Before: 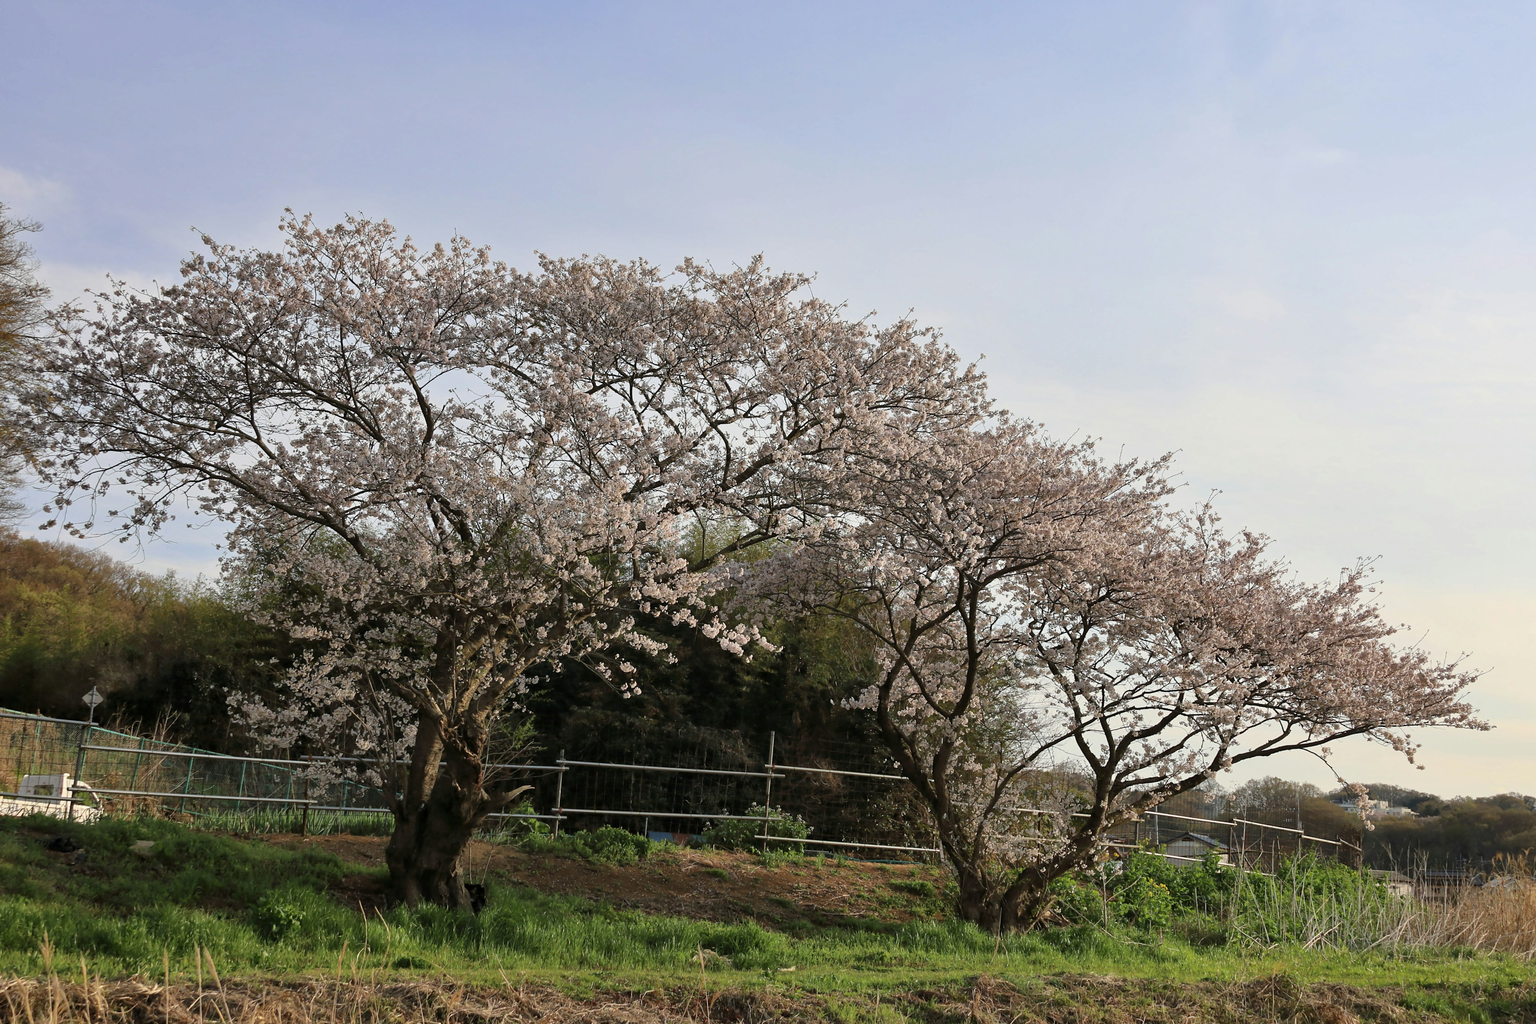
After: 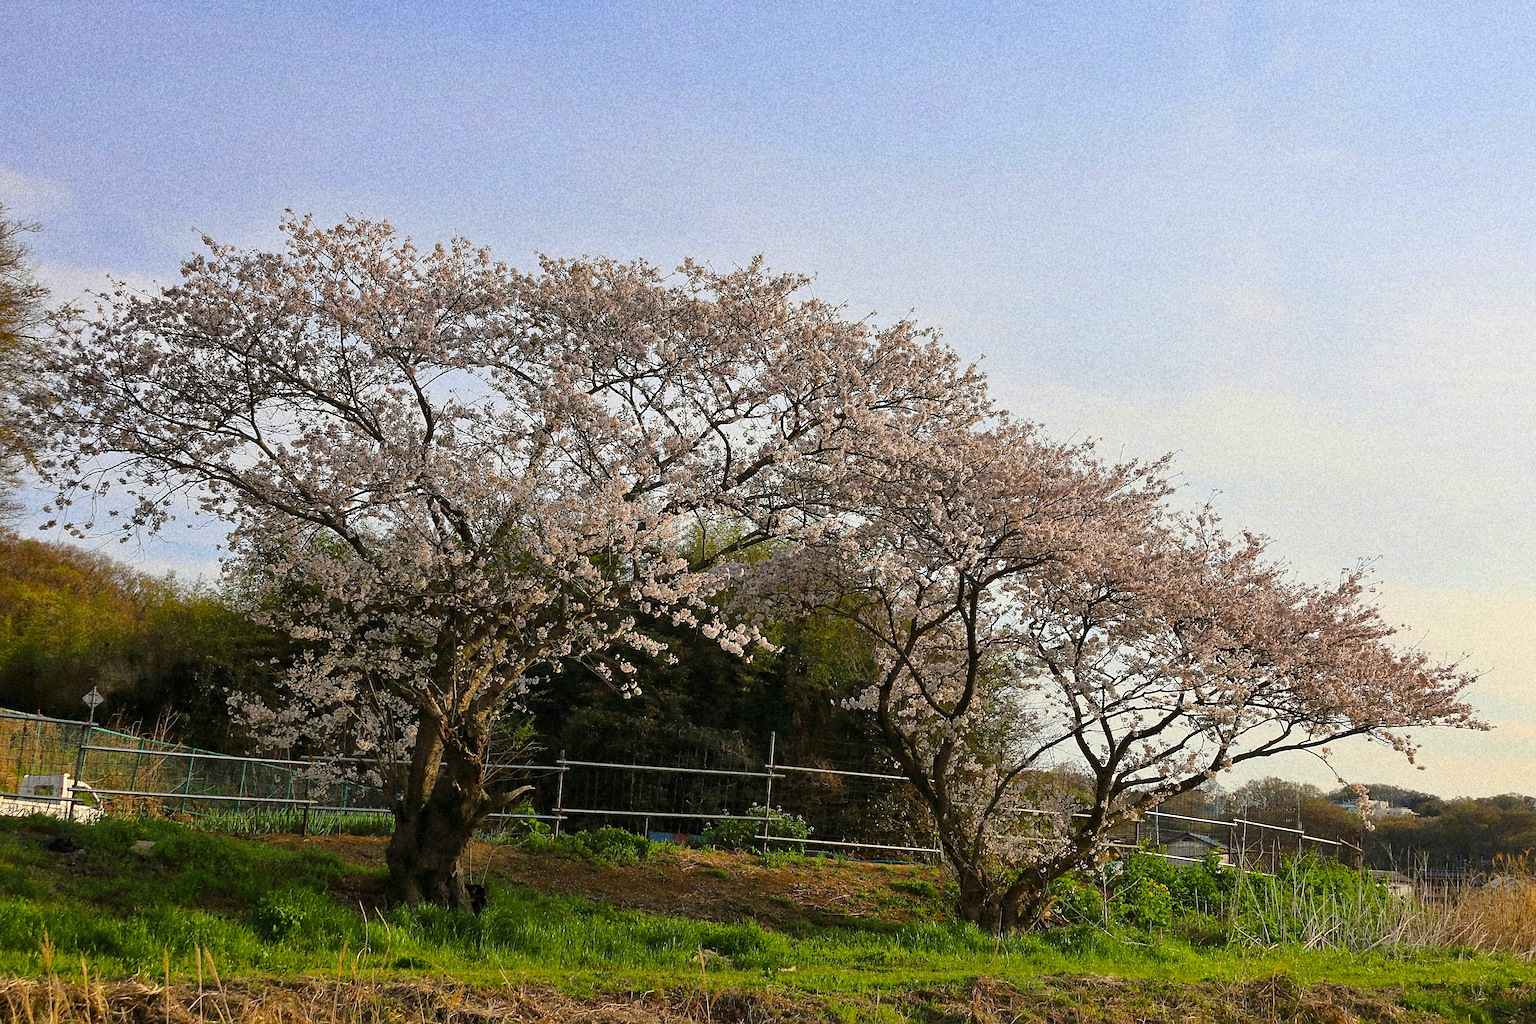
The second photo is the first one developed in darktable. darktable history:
sharpen: on, module defaults
grain: coarseness 14.49 ISO, strength 48.04%, mid-tones bias 35%
color balance rgb: linear chroma grading › global chroma 15%, perceptual saturation grading › global saturation 30%
